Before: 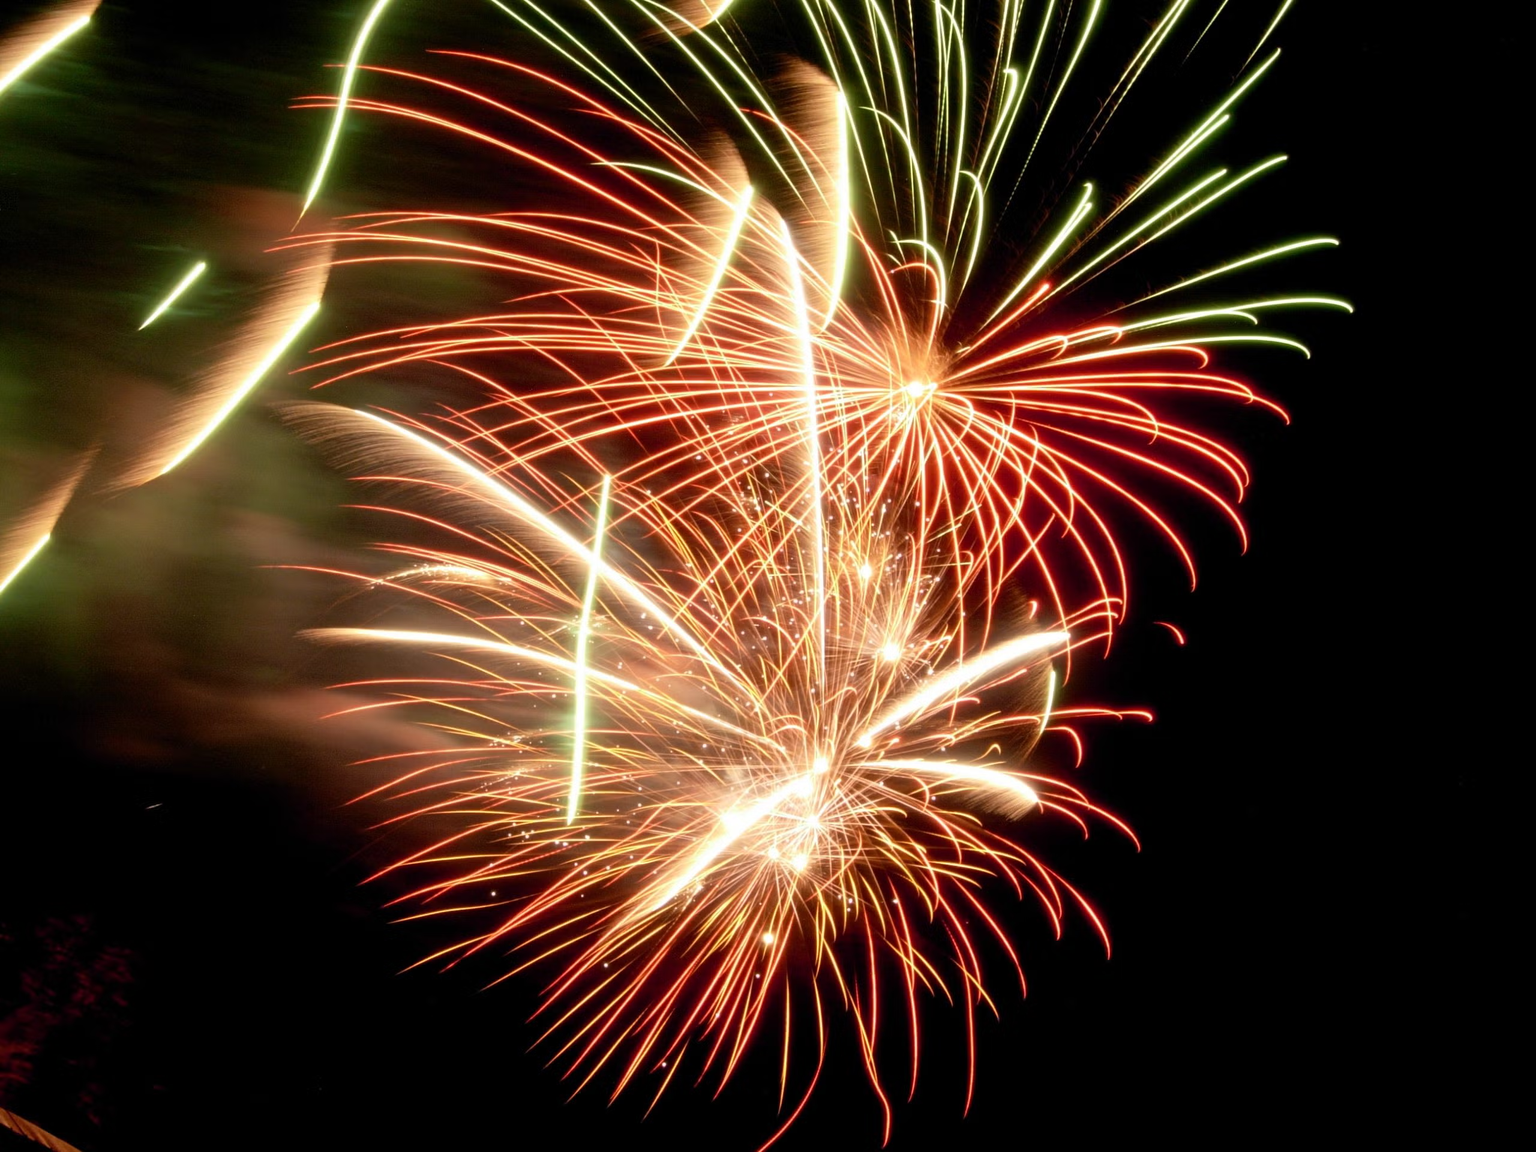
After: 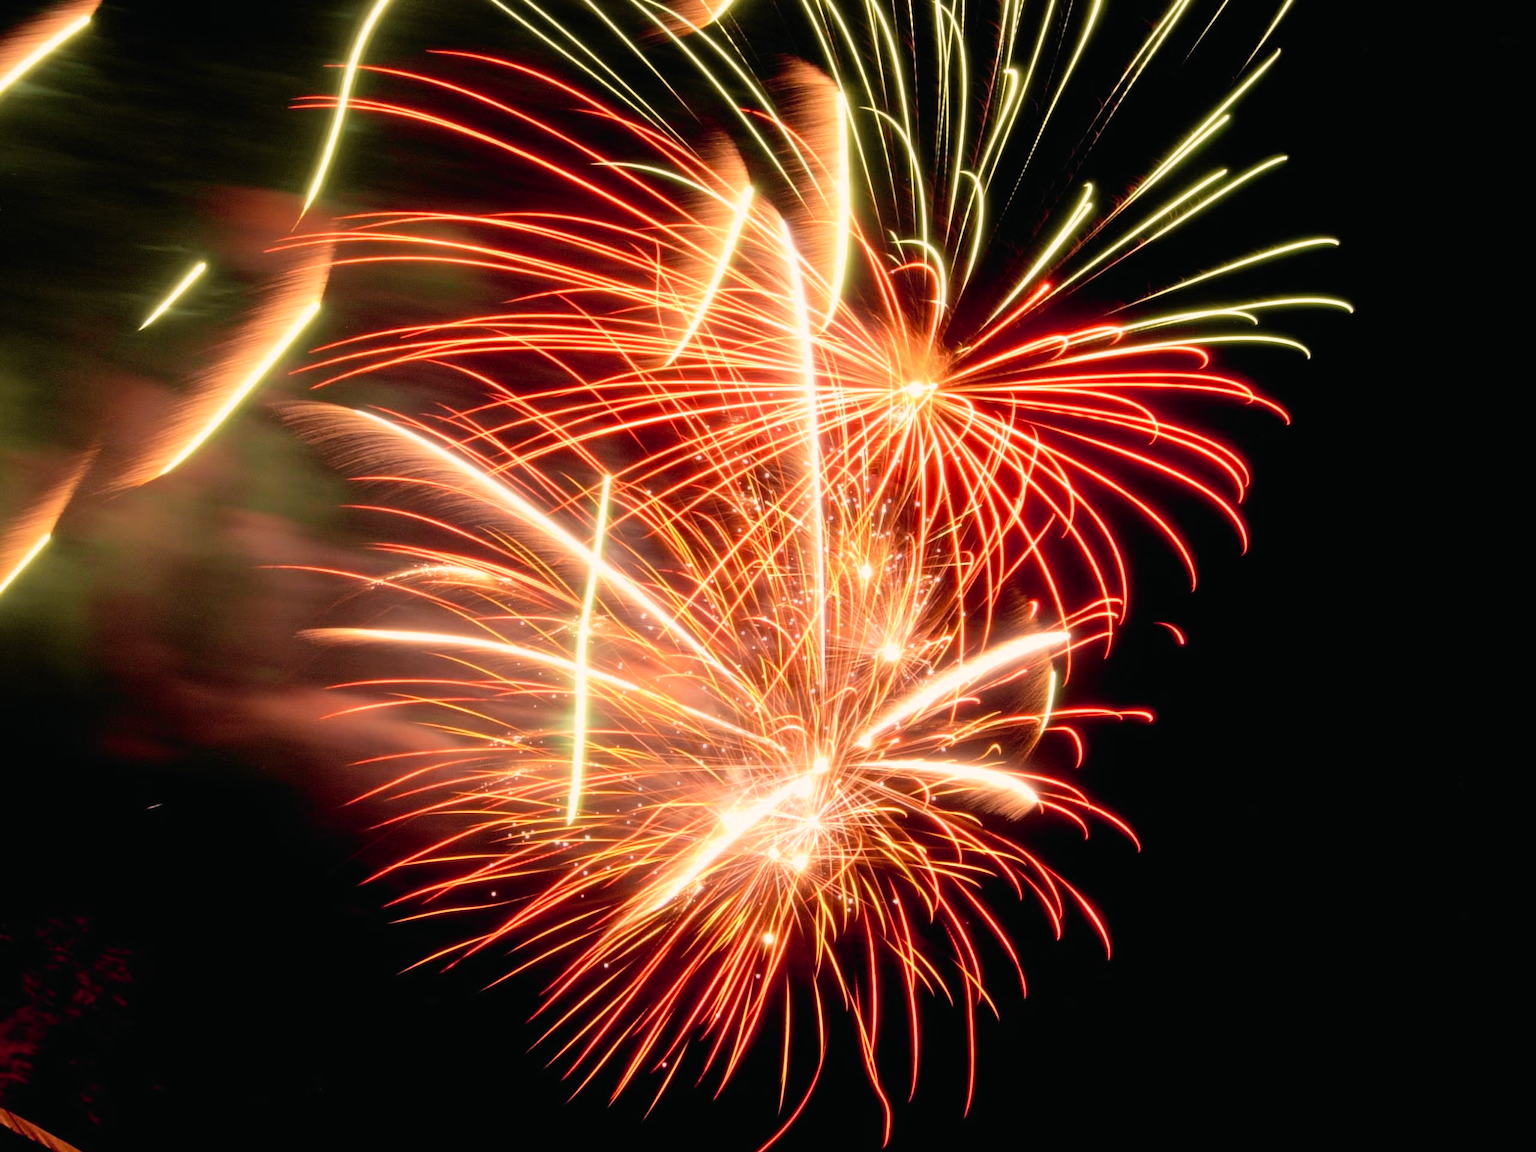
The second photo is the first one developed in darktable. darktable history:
white balance: red 1.127, blue 0.943
tone curve: curves: ch0 [(0, 0.012) (0.036, 0.035) (0.274, 0.288) (0.504, 0.536) (0.844, 0.84) (1, 0.983)]; ch1 [(0, 0) (0.389, 0.403) (0.462, 0.486) (0.499, 0.498) (0.511, 0.502) (0.536, 0.547) (0.567, 0.588) (0.626, 0.645) (0.749, 0.781) (1, 1)]; ch2 [(0, 0) (0.457, 0.486) (0.5, 0.5) (0.56, 0.551) (0.615, 0.607) (0.704, 0.732) (1, 1)], color space Lab, independent channels, preserve colors none
